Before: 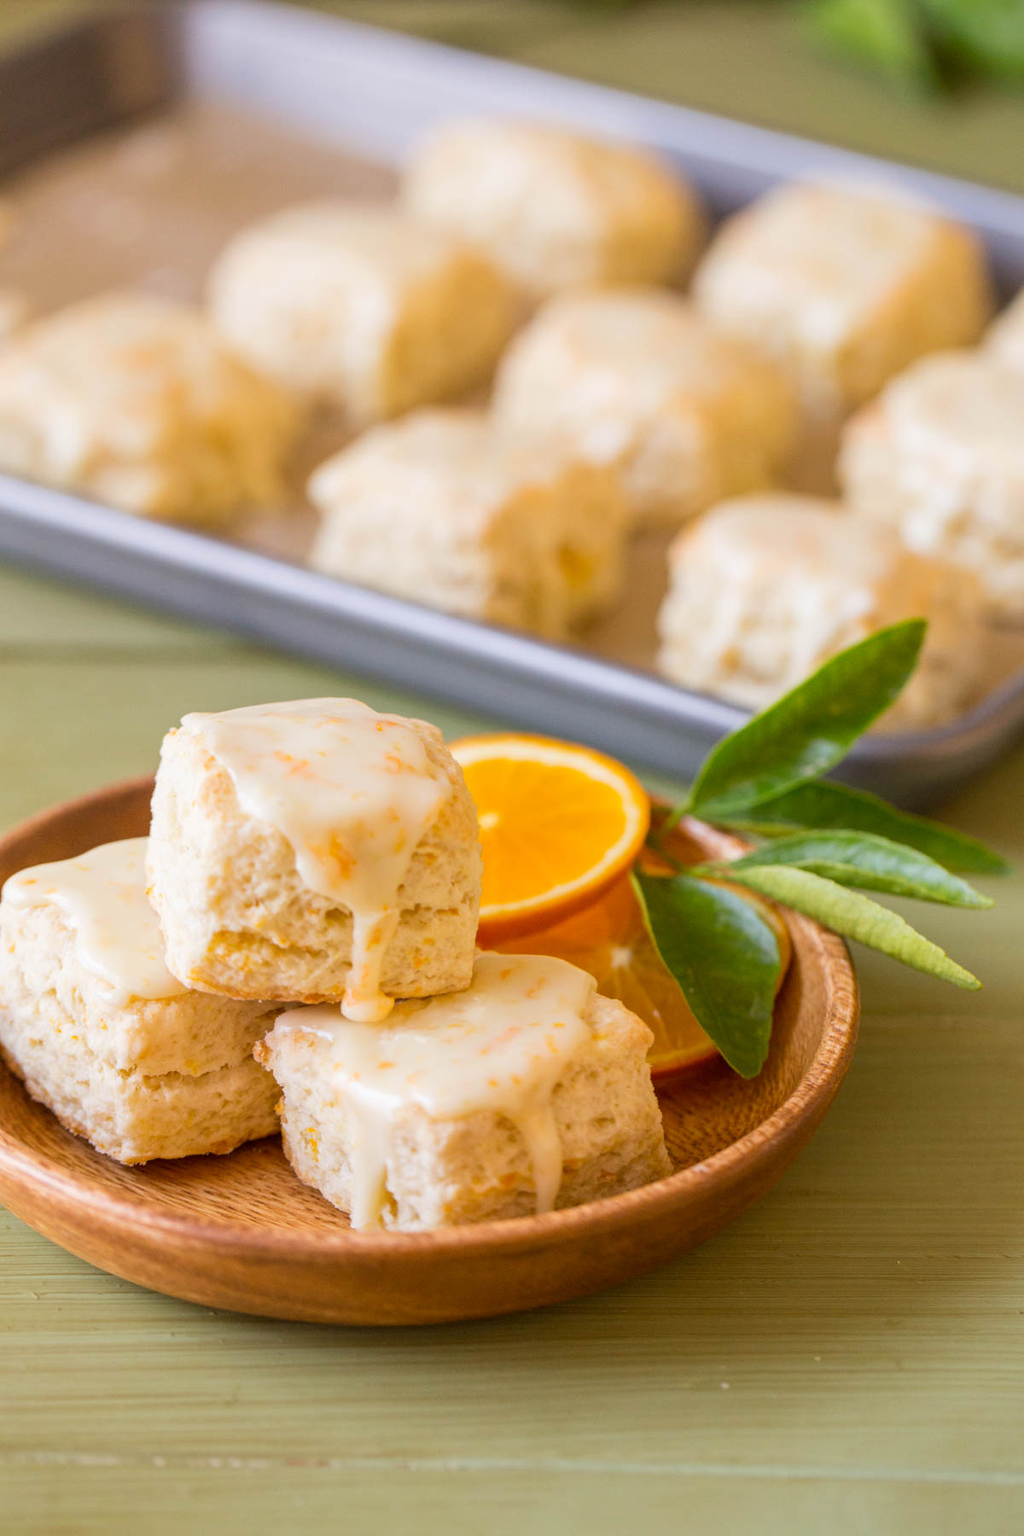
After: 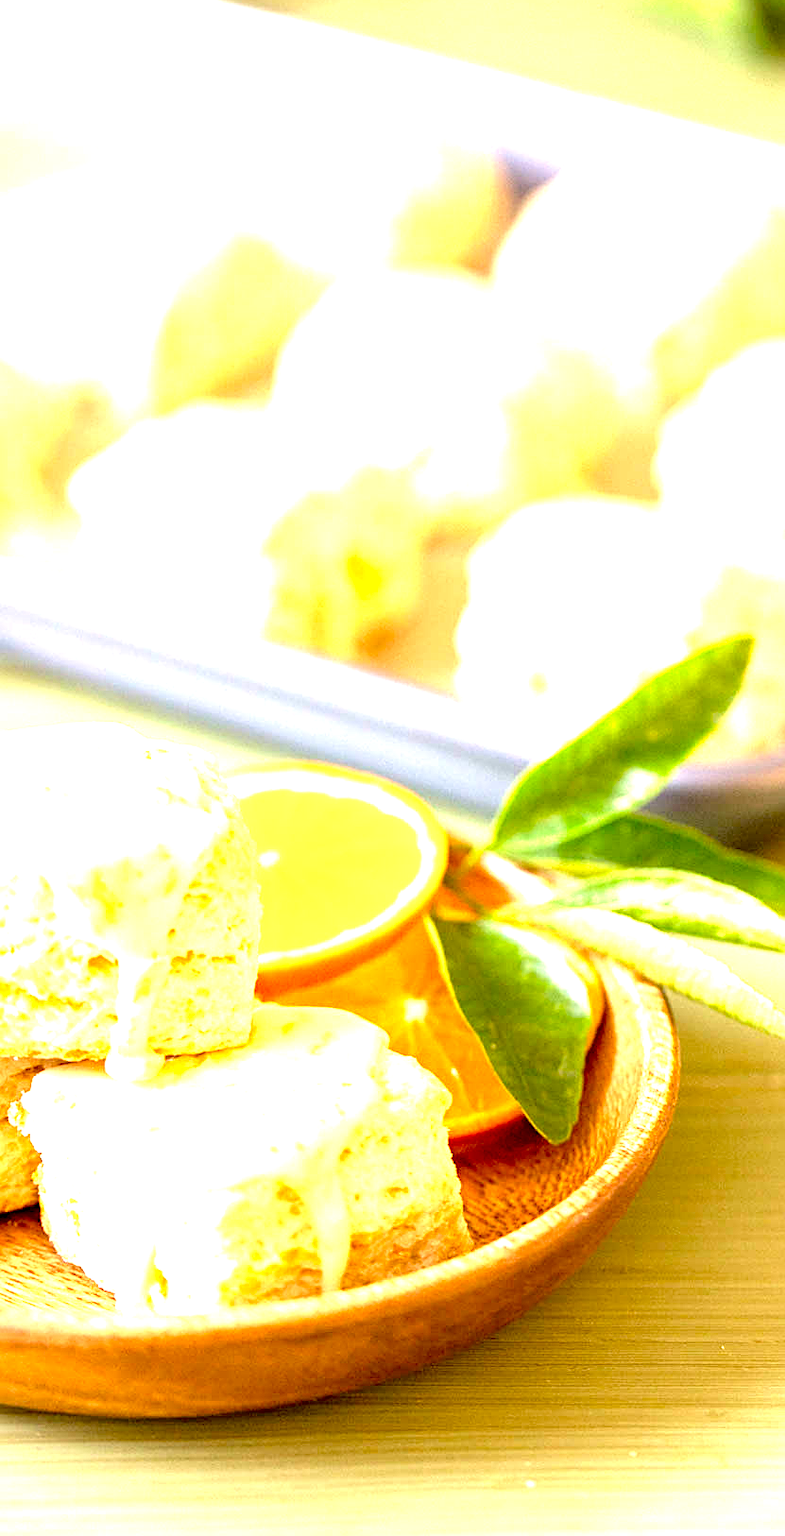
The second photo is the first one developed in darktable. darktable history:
velvia: strength 8.73%
crop and rotate: left 24.079%, top 2.968%, right 6.582%, bottom 6.662%
tone equalizer: -8 EV -0.774 EV, -7 EV -0.733 EV, -6 EV -0.607 EV, -5 EV -0.375 EV, -3 EV 0.387 EV, -2 EV 0.6 EV, -1 EV 0.694 EV, +0 EV 0.739 EV
exposure: black level correction 0.009, exposure 1.425 EV, compensate highlight preservation false
sharpen: on, module defaults
